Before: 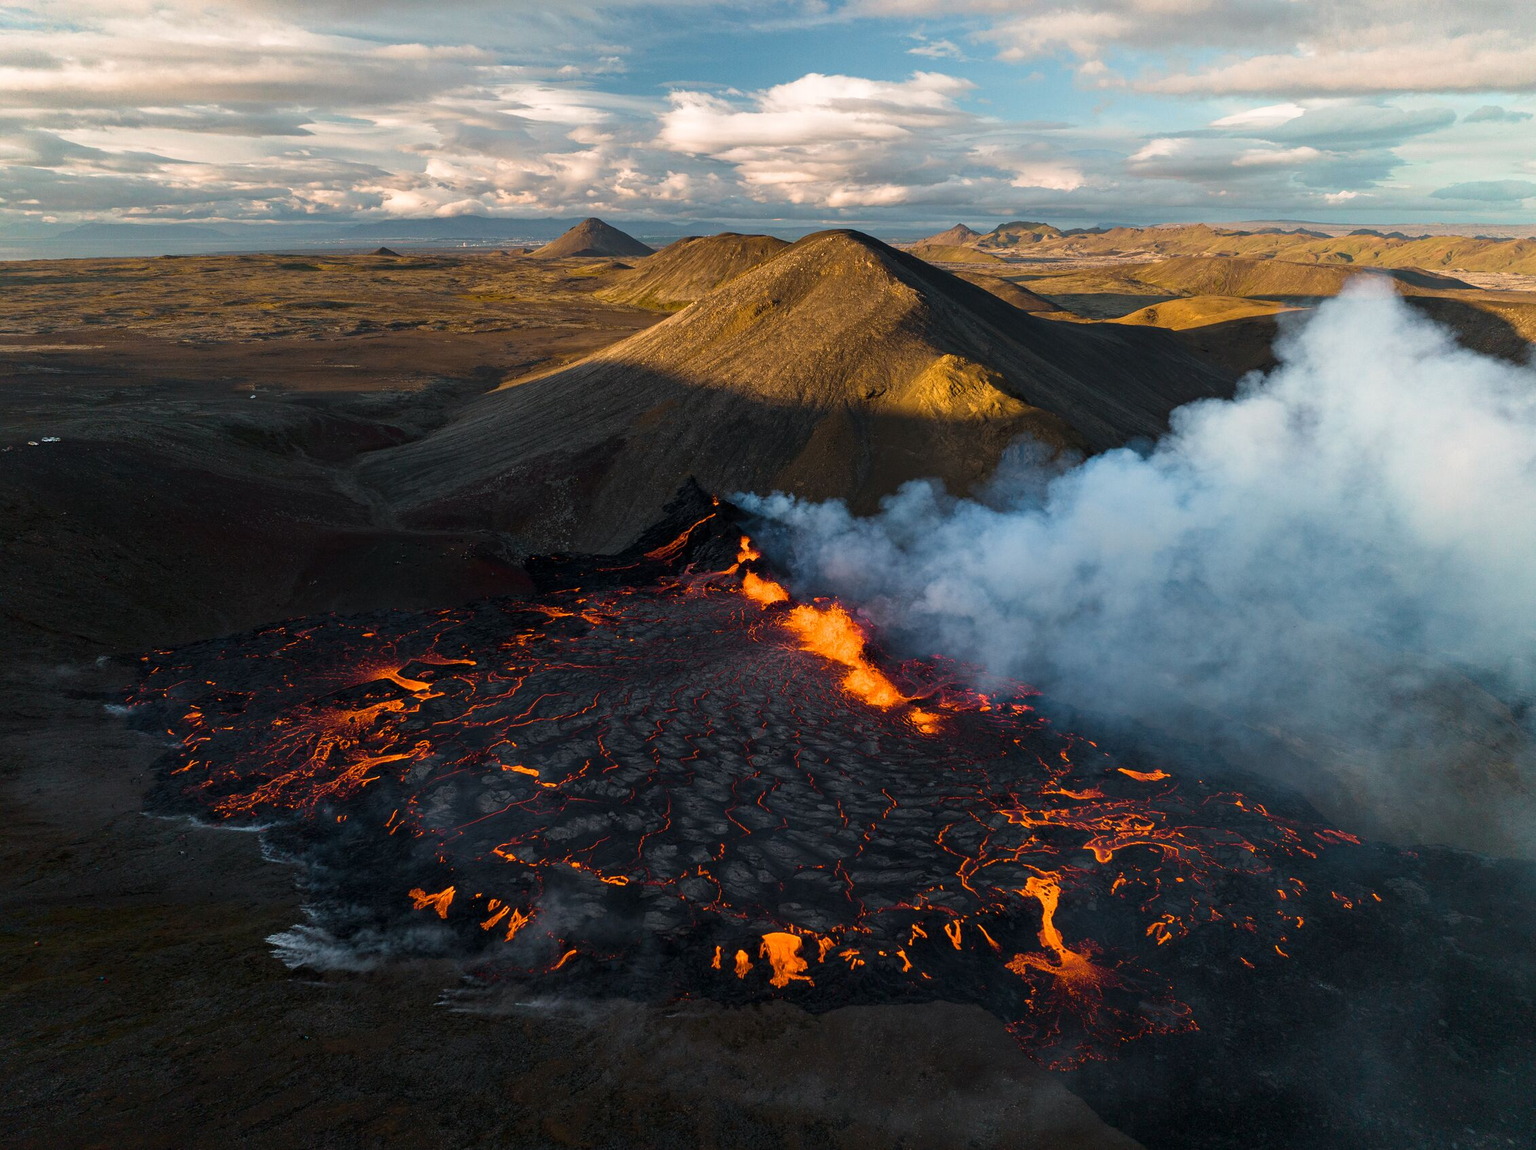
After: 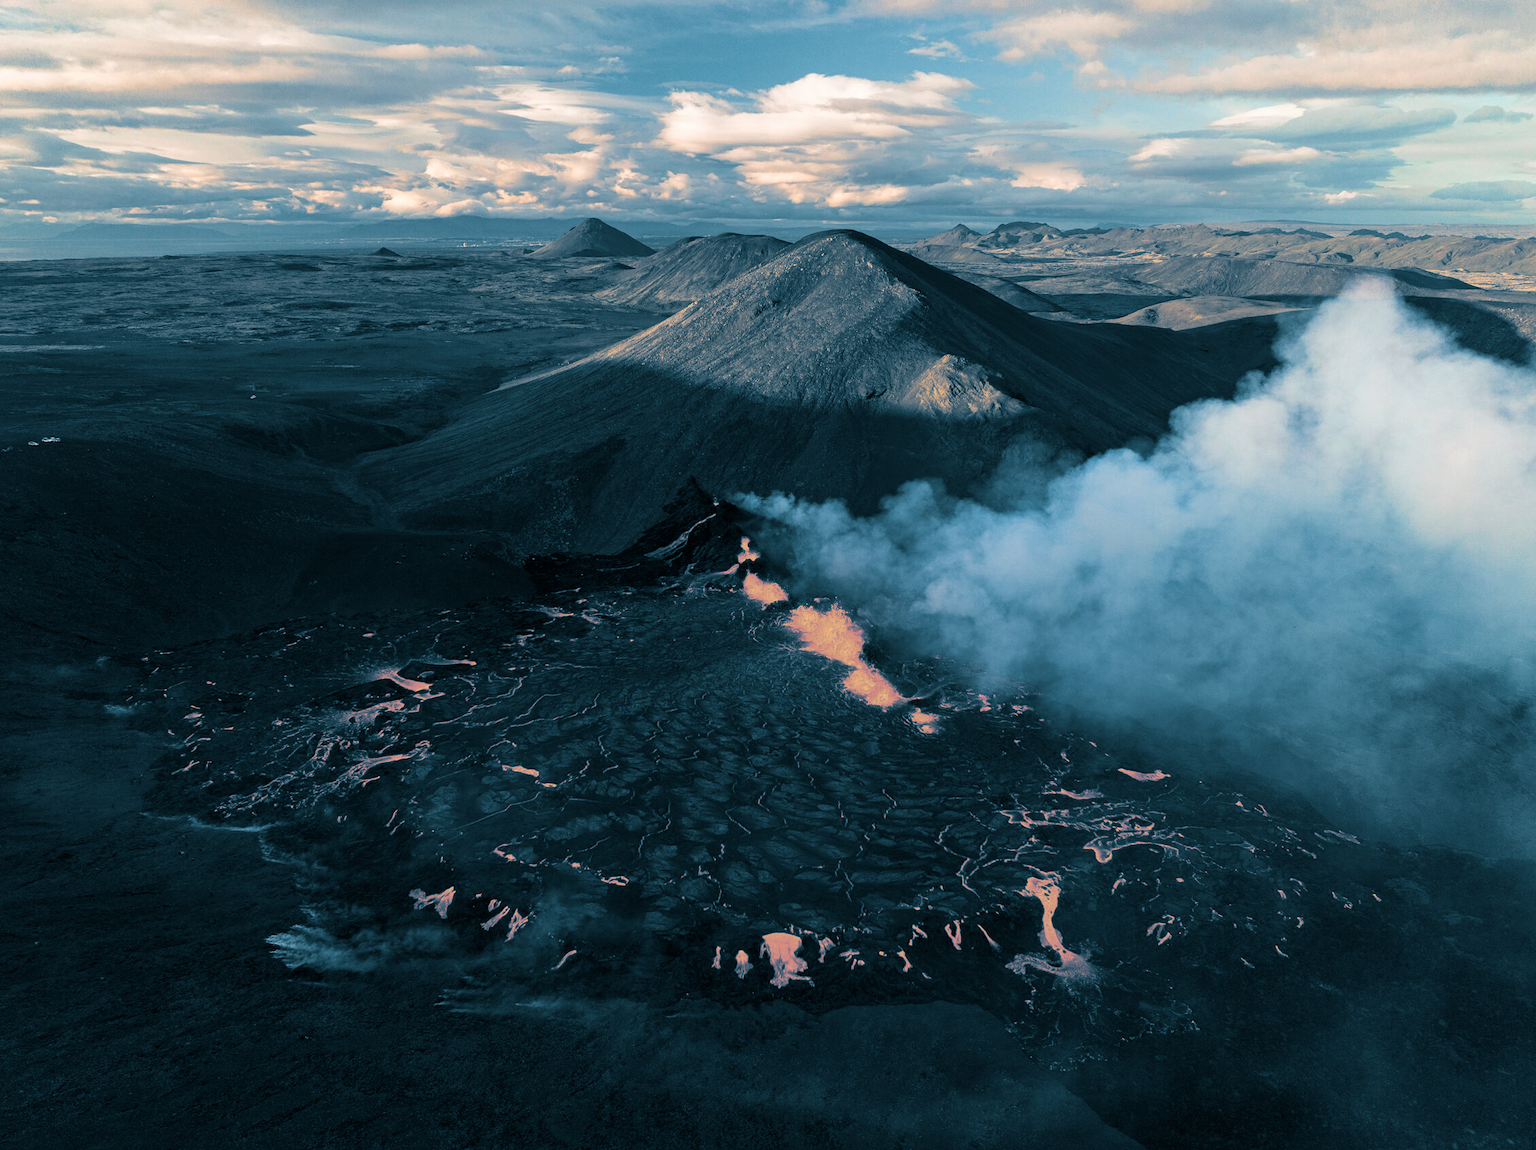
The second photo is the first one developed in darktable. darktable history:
base curve: curves: ch0 [(0, 0) (0.283, 0.295) (1, 1)], preserve colors none
split-toning: shadows › hue 212.4°, balance -70
